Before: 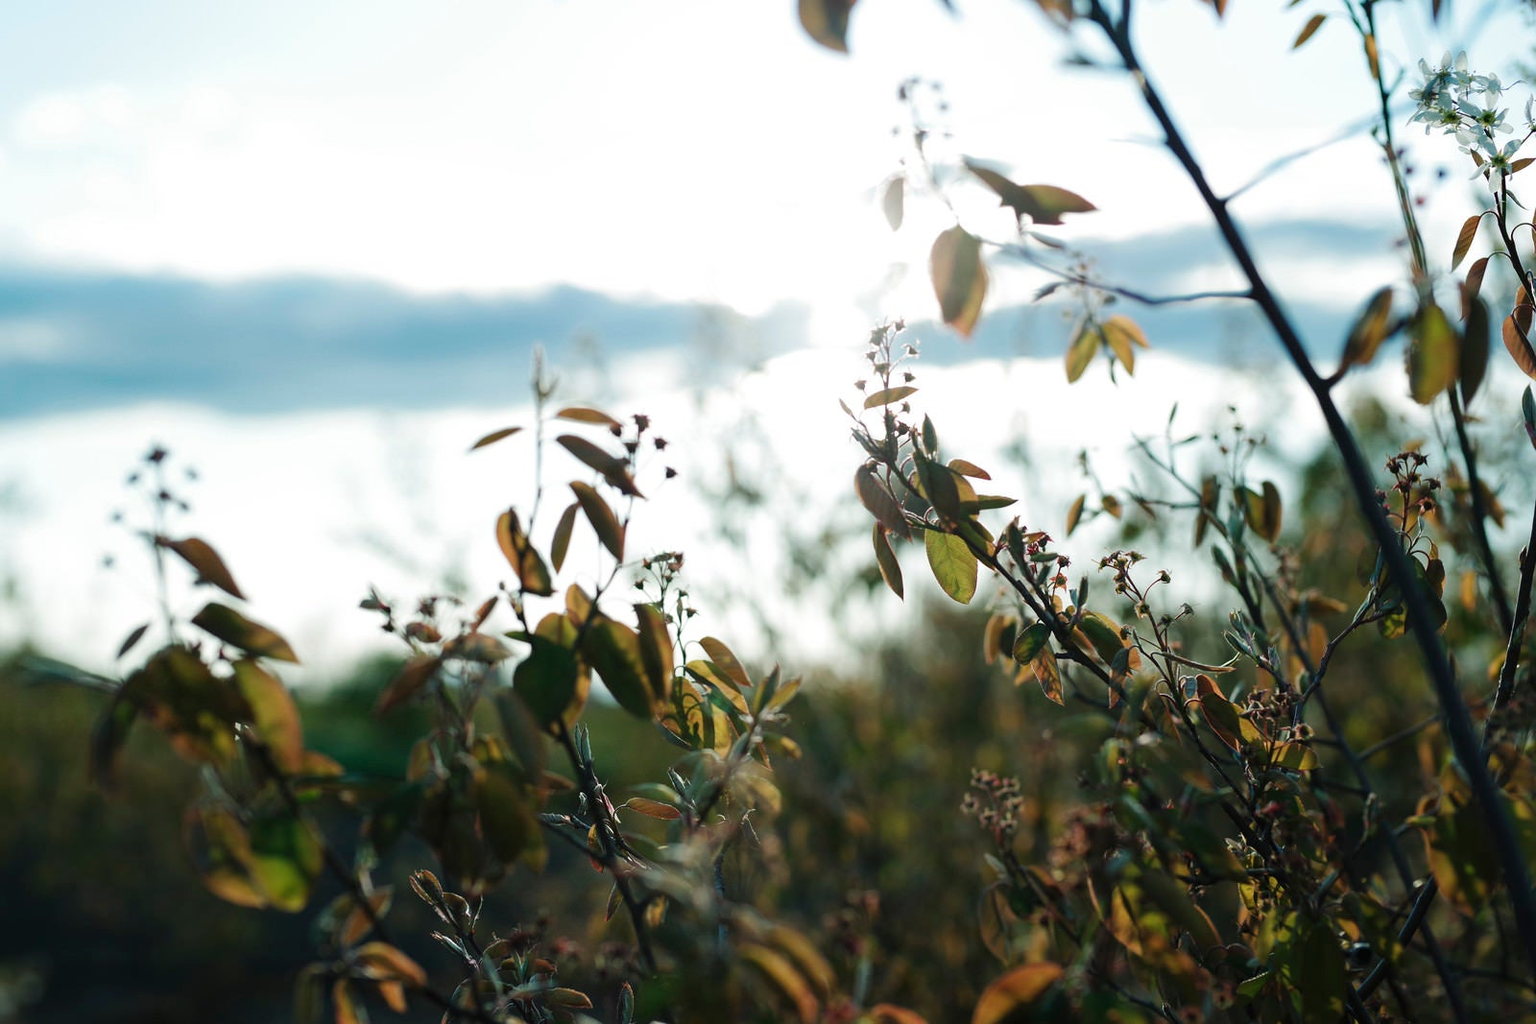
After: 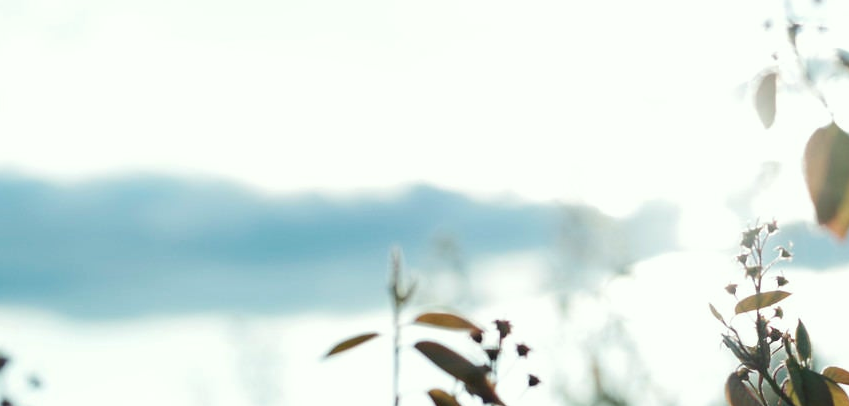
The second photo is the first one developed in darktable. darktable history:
color correction: highlights a* -2.69, highlights b* 2.3
crop: left 10.364%, top 10.518%, right 36.529%, bottom 51.407%
